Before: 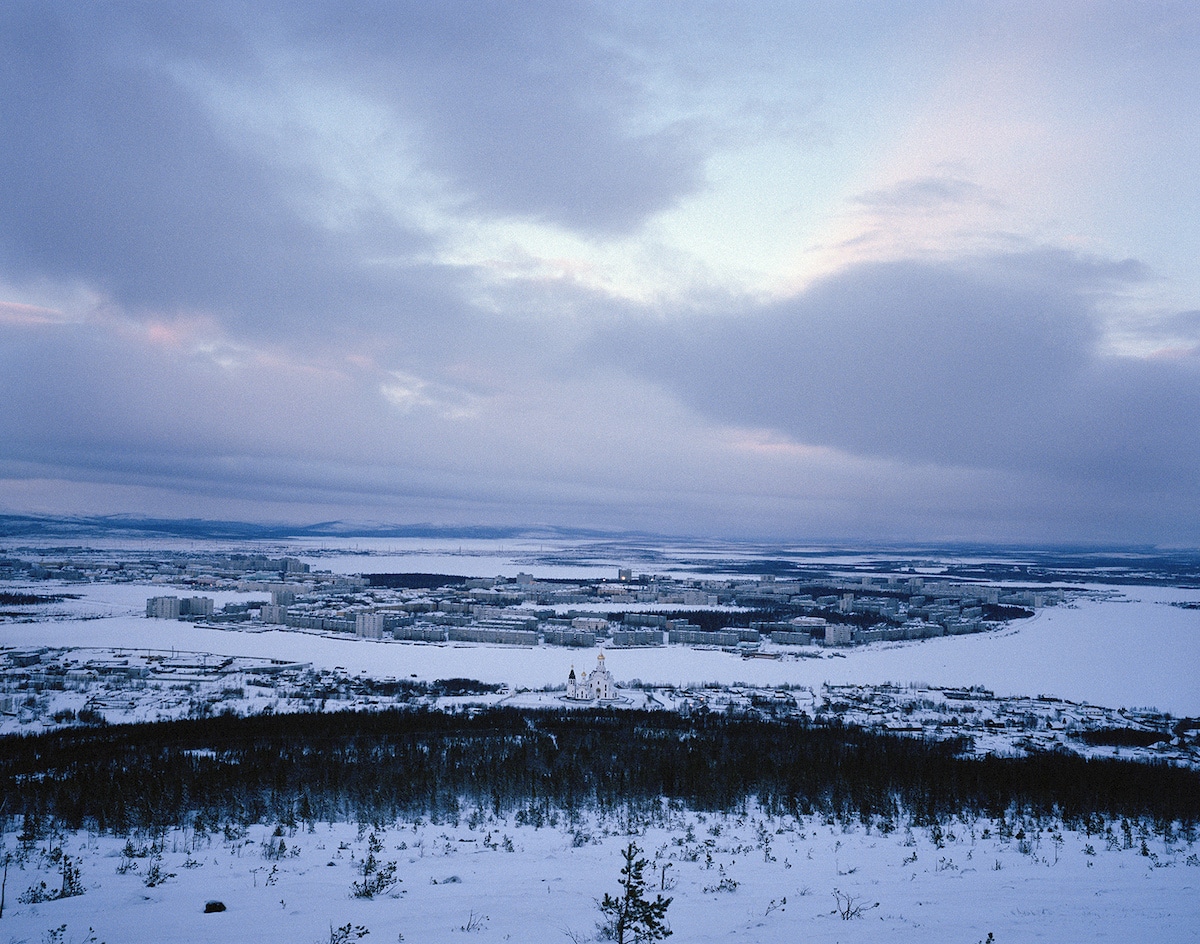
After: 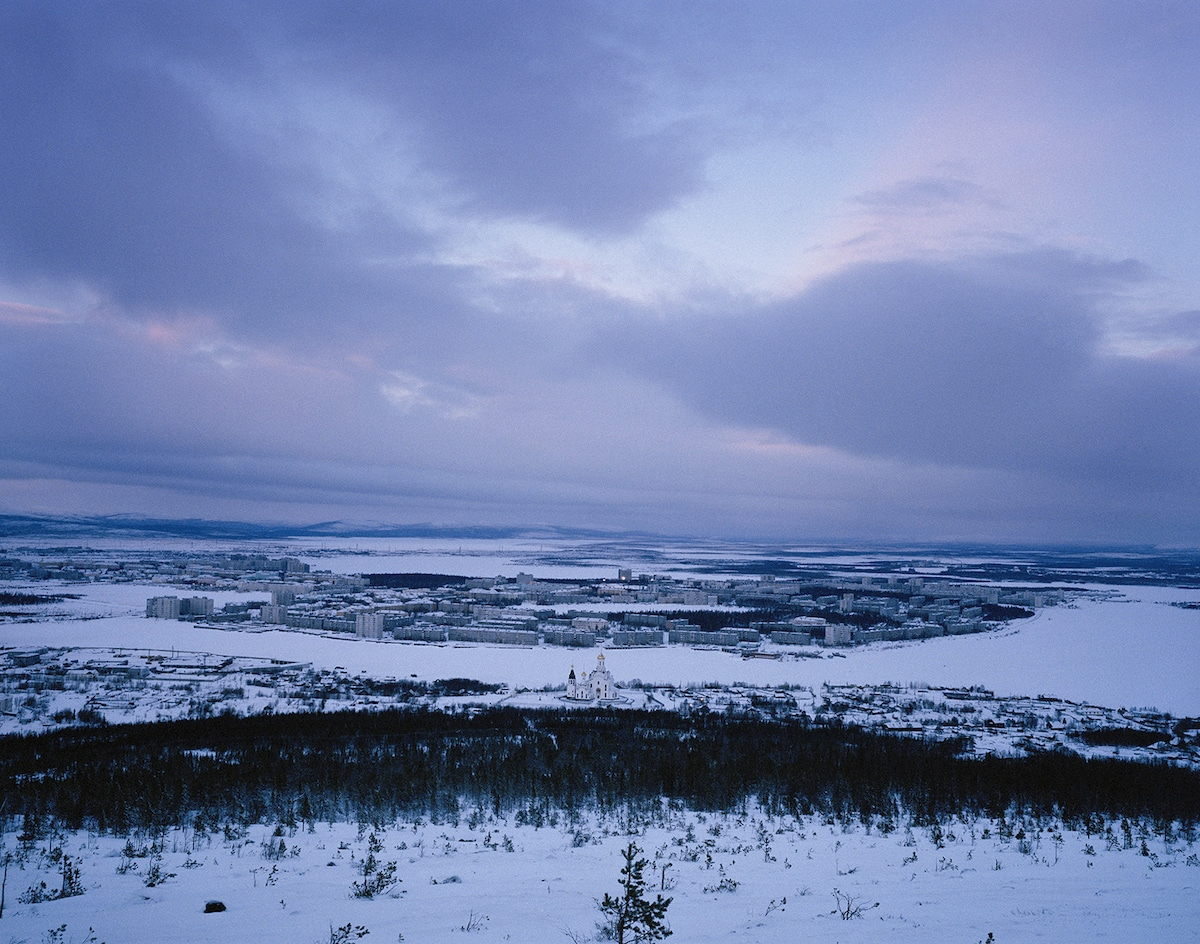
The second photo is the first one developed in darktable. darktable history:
local contrast: mode bilateral grid, contrast 15, coarseness 36, detail 105%, midtone range 0.2
shadows and highlights: shadows -23.08, highlights 46.15, soften with gaussian
graduated density: hue 238.83°, saturation 50%
